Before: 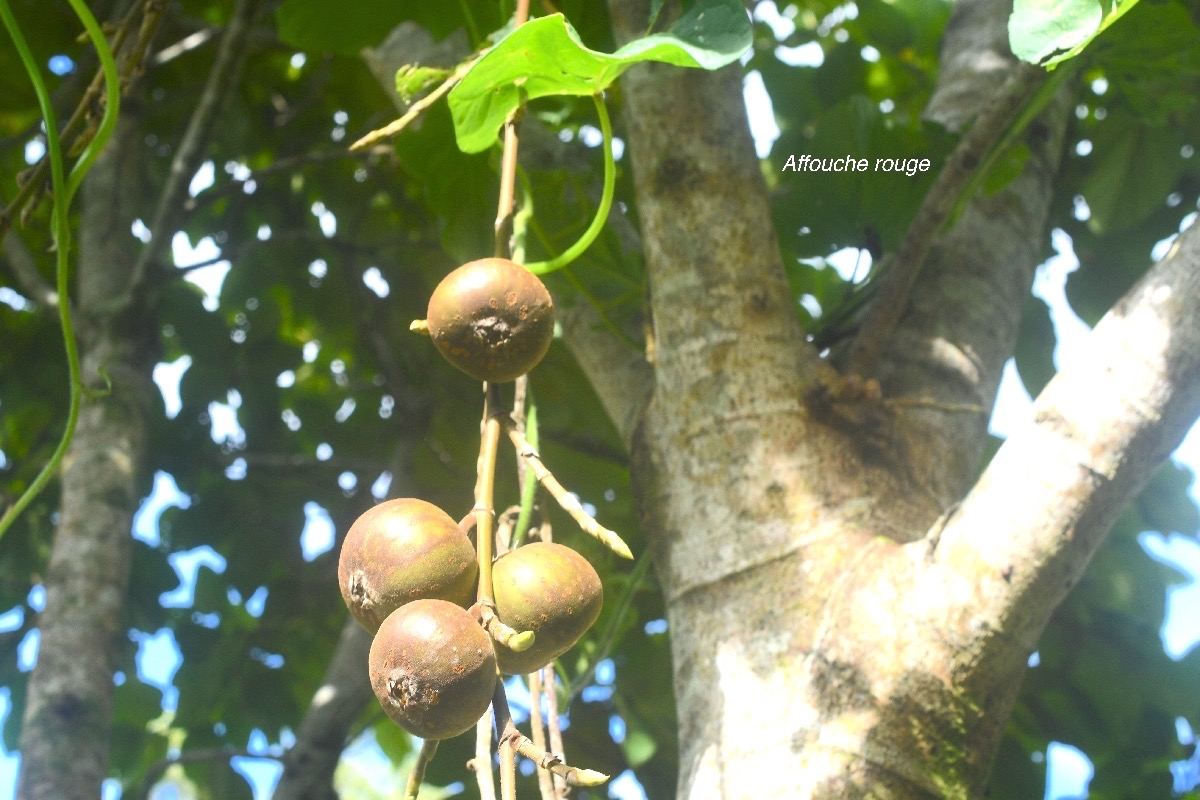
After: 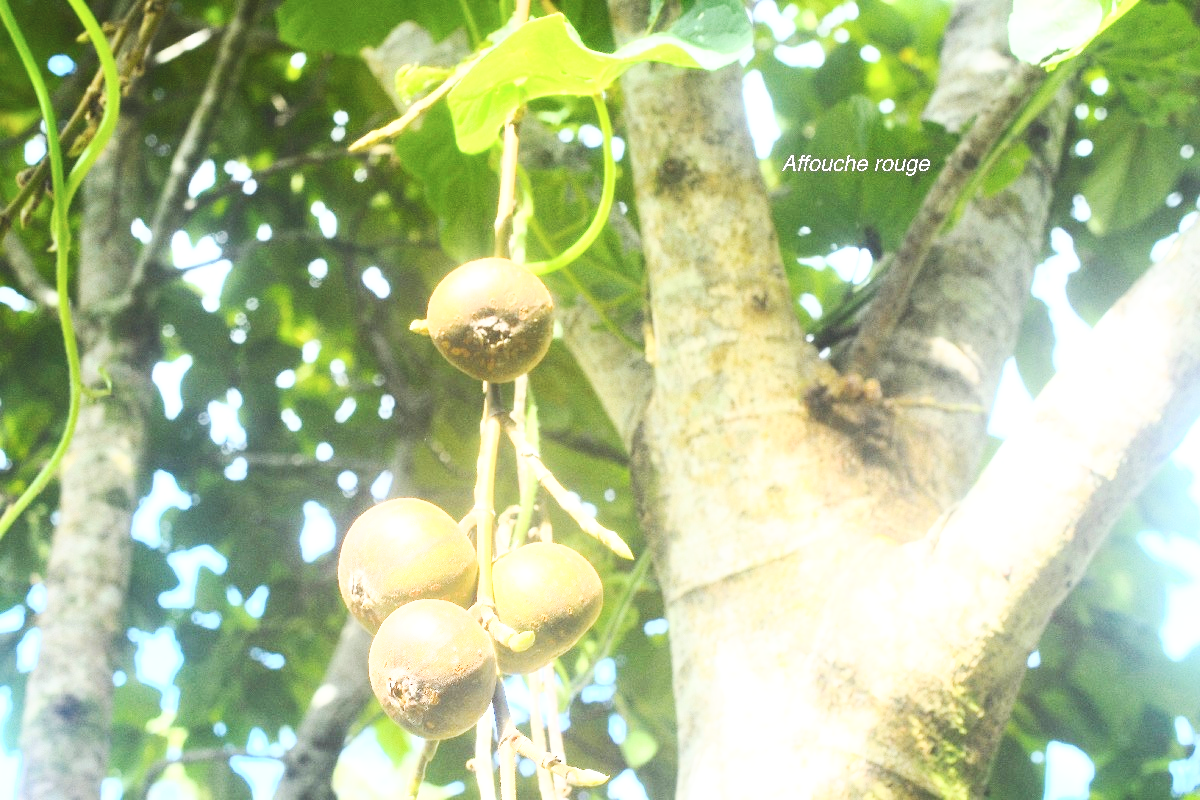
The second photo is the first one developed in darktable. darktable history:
contrast brightness saturation: contrast 0.38, brightness 0.516
base curve: curves: ch0 [(0, 0) (0.028, 0.03) (0.121, 0.232) (0.46, 0.748) (0.859, 0.968) (1, 1)], preserve colors none
